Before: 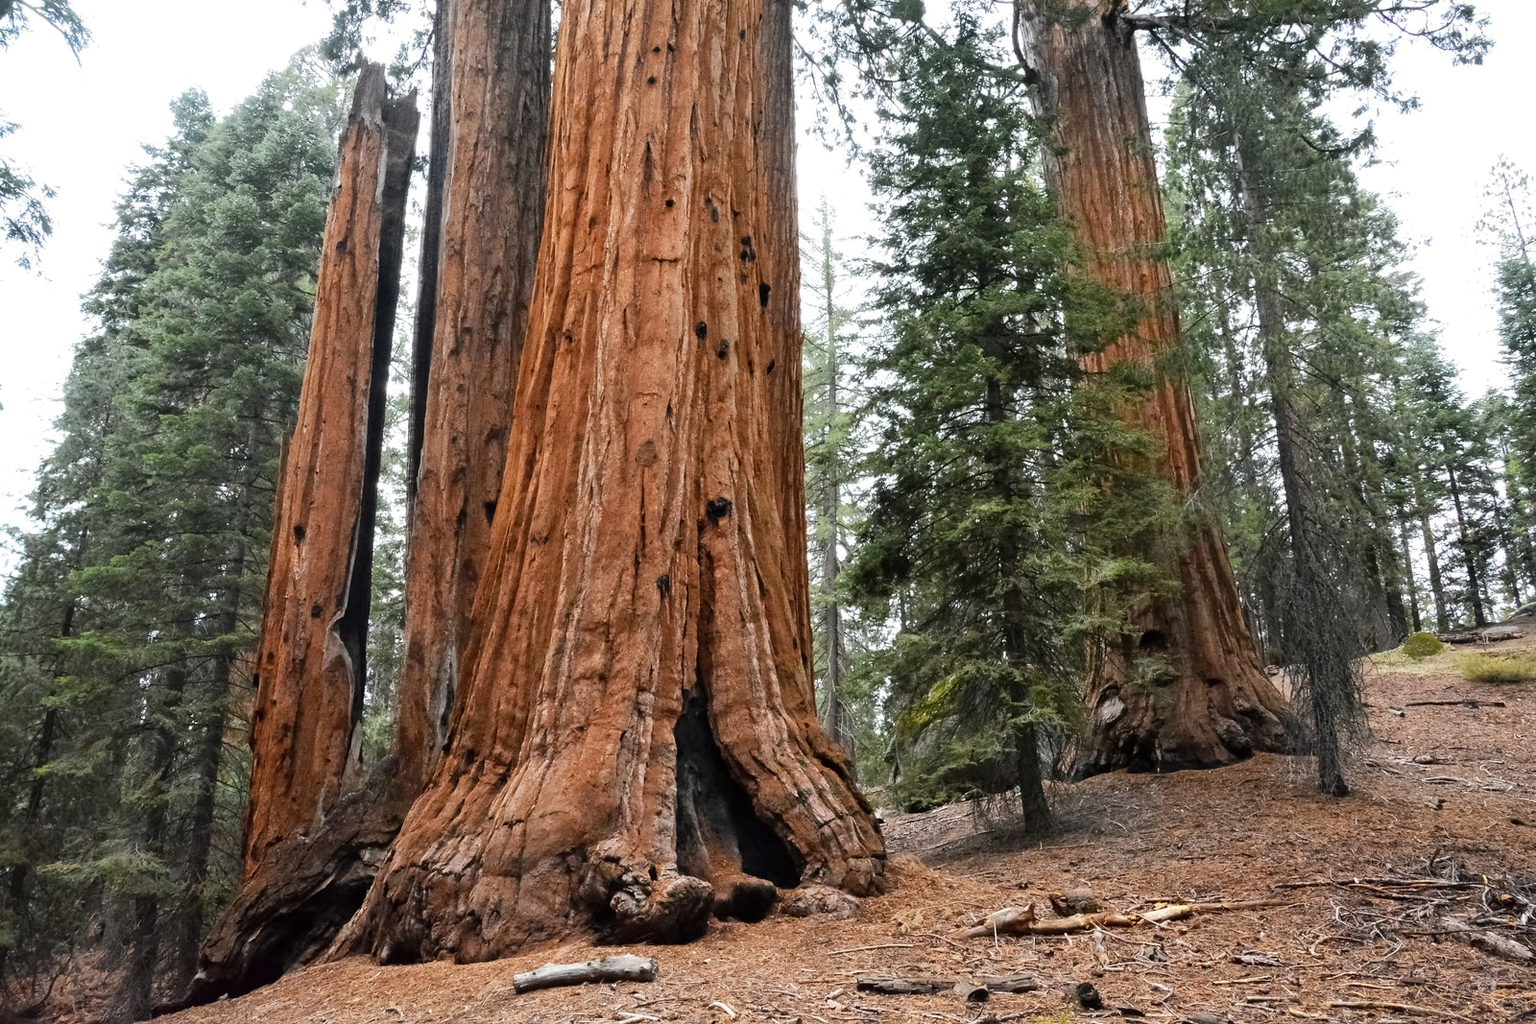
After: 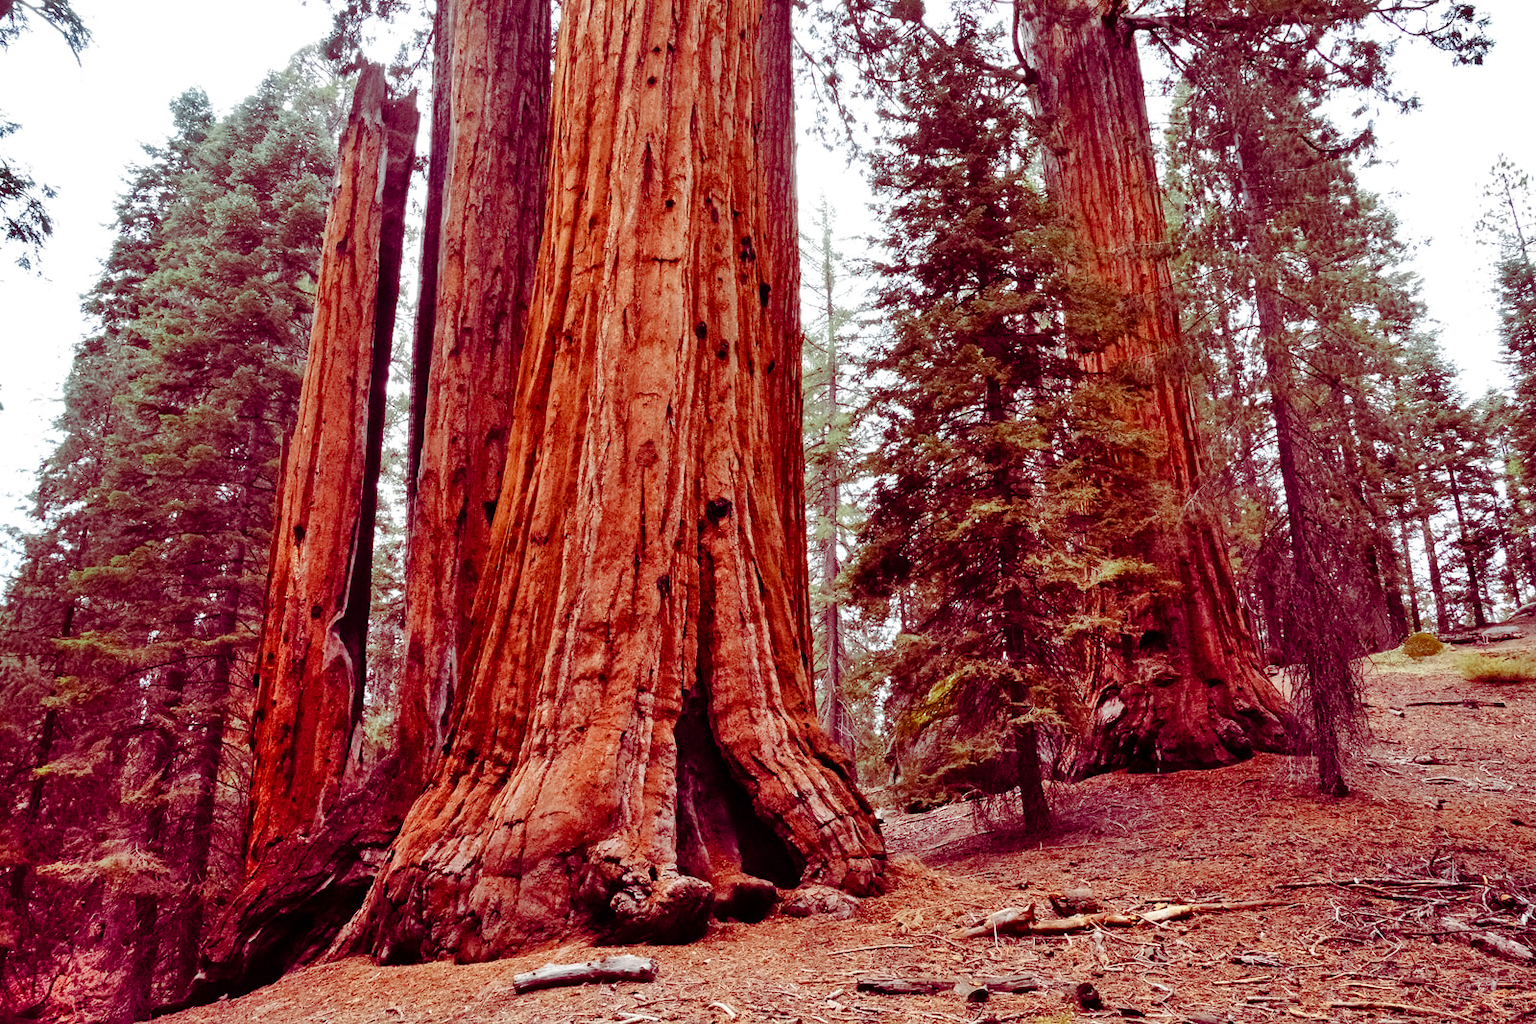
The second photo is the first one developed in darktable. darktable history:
color balance rgb: shadows lift › luminance -19.174%, shadows lift › chroma 35.422%, perceptual saturation grading › global saturation 20%, perceptual saturation grading › highlights -25.081%, perceptual saturation grading › shadows 24.222%
shadows and highlights: soften with gaussian
